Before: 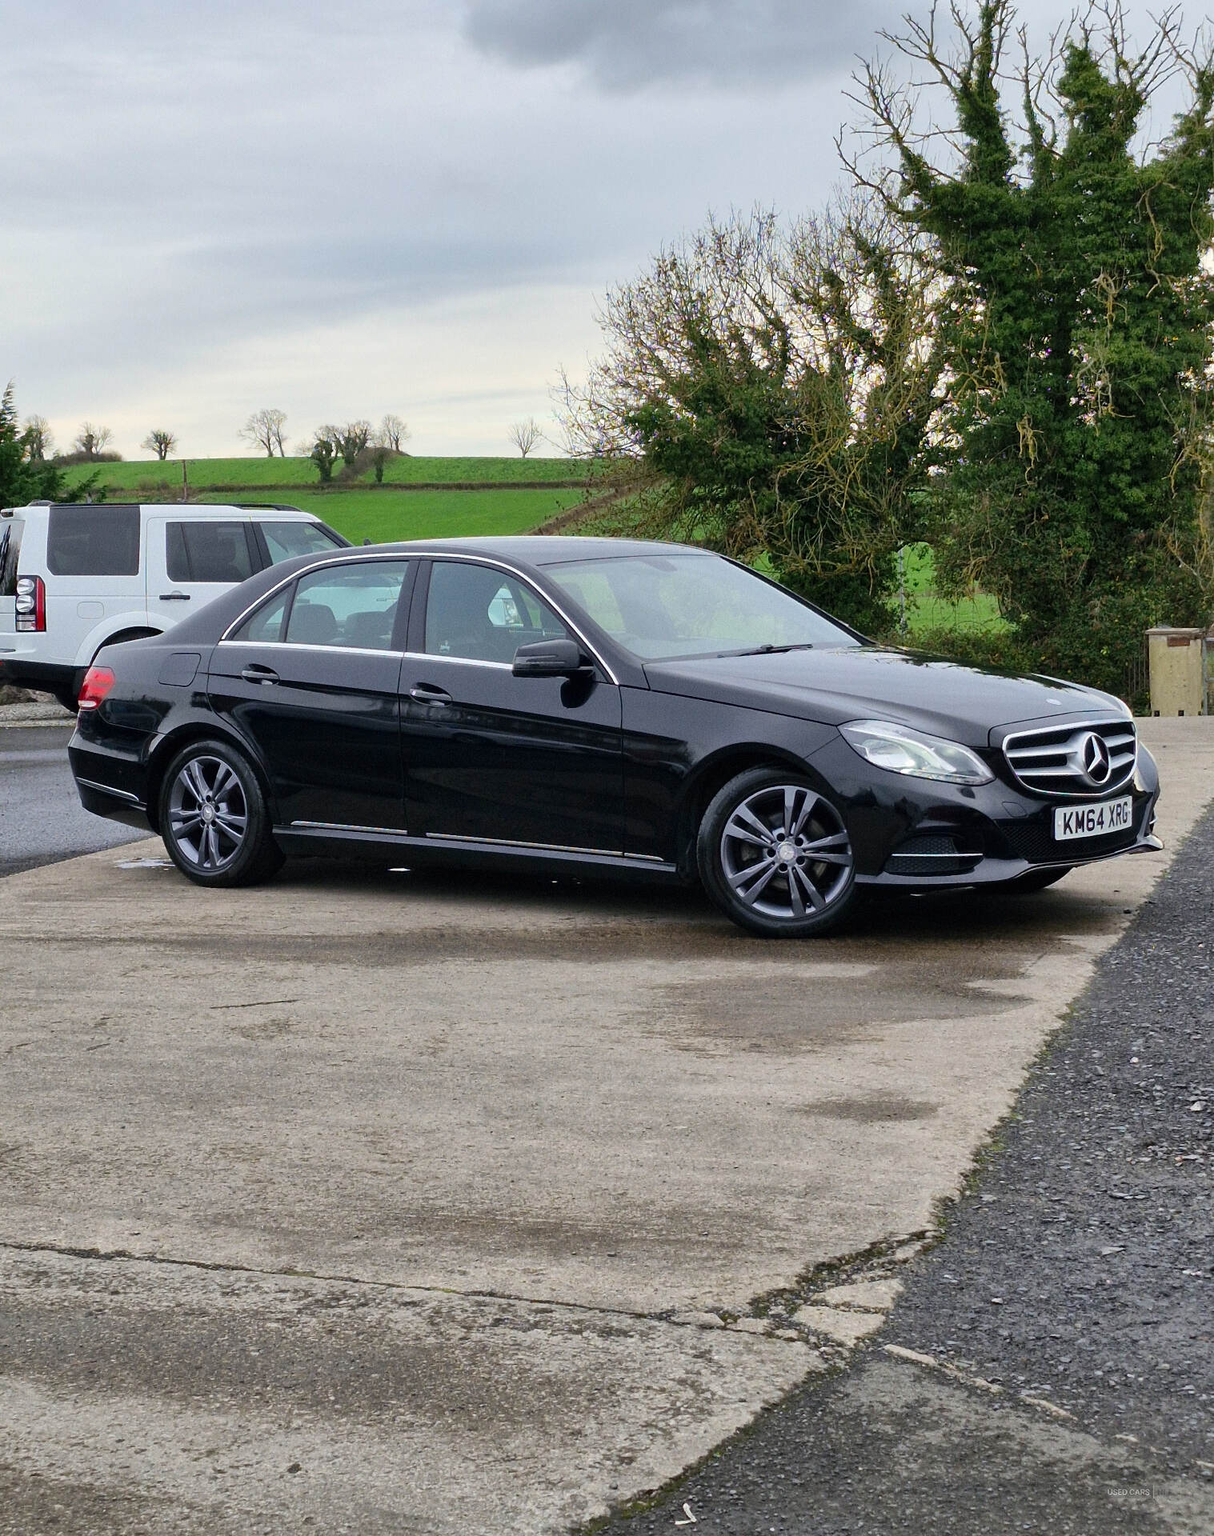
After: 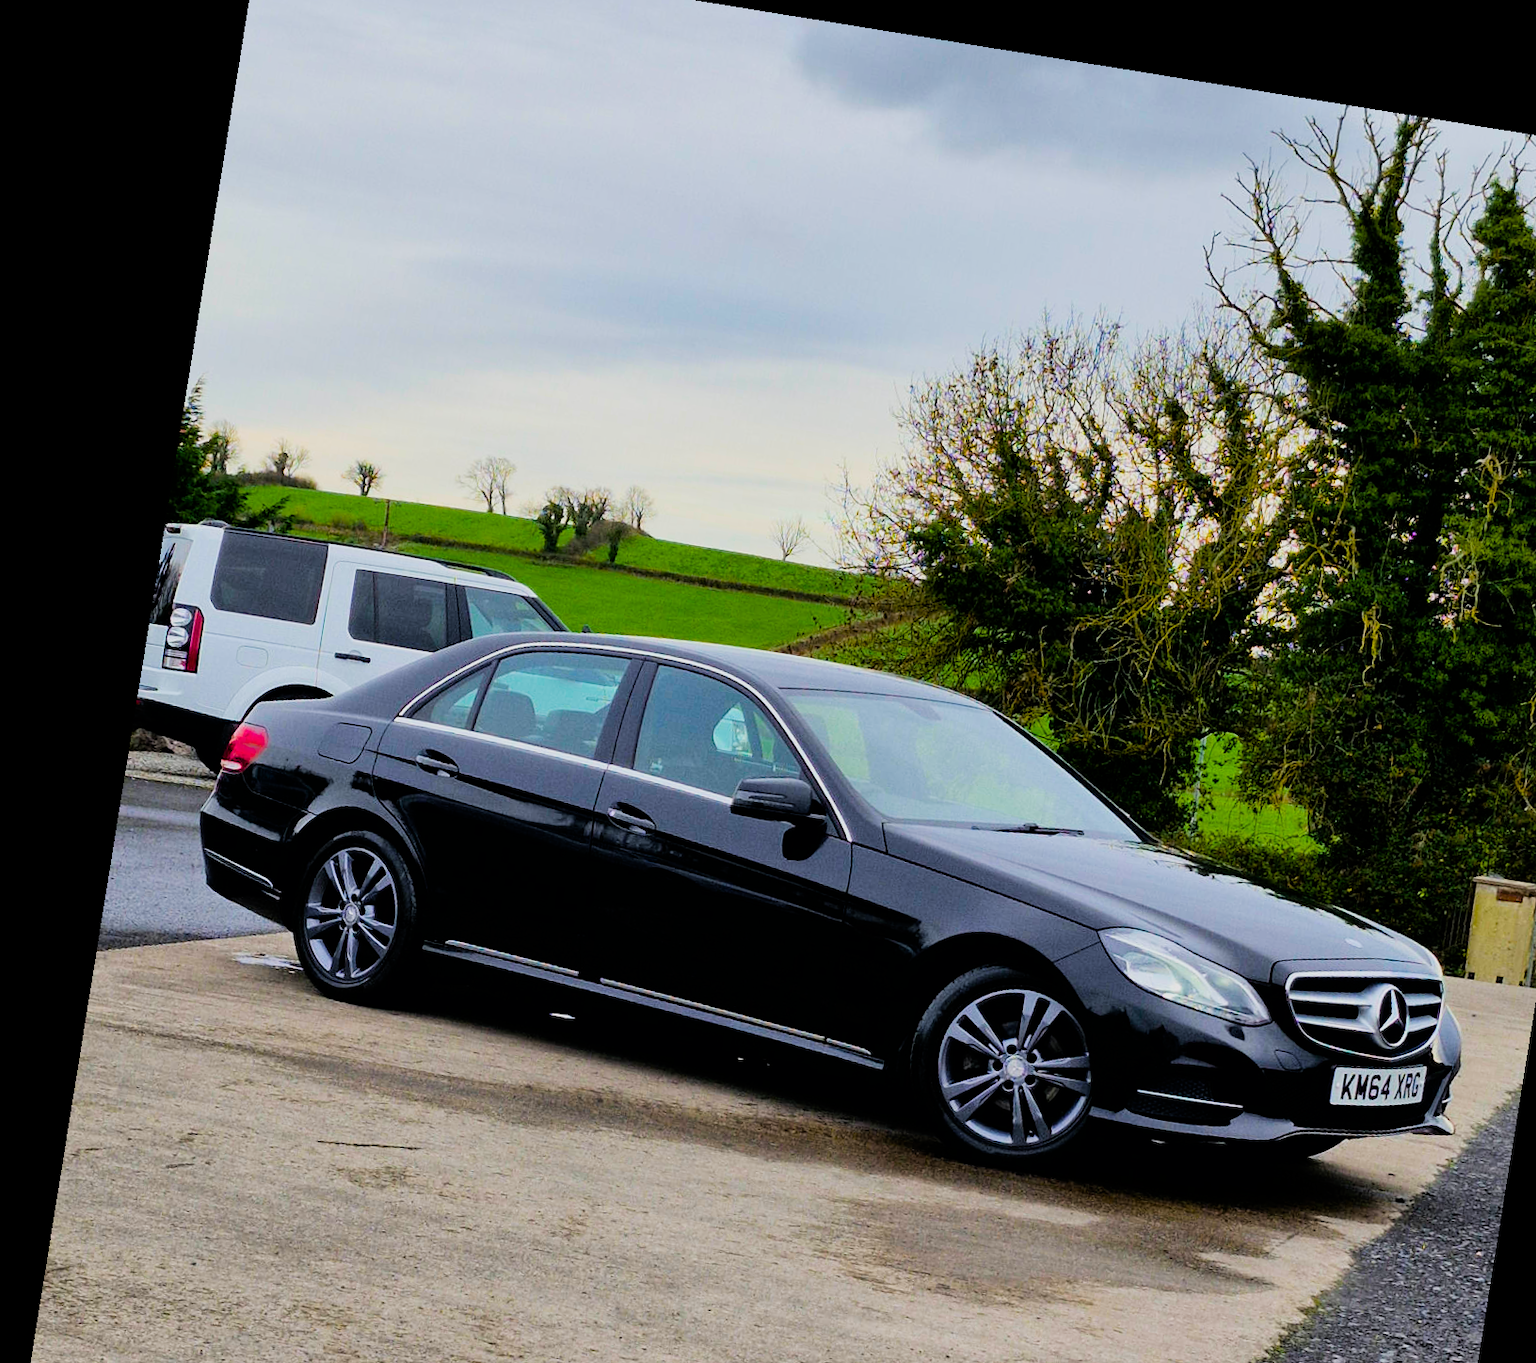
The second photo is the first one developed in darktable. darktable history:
rotate and perspective: rotation 9.12°, automatic cropping off
filmic rgb: black relative exposure -5 EV, hardness 2.88, contrast 1.3, highlights saturation mix -30%
crop: left 1.509%, top 3.452%, right 7.696%, bottom 28.452%
color balance rgb: perceptual saturation grading › global saturation 100%
